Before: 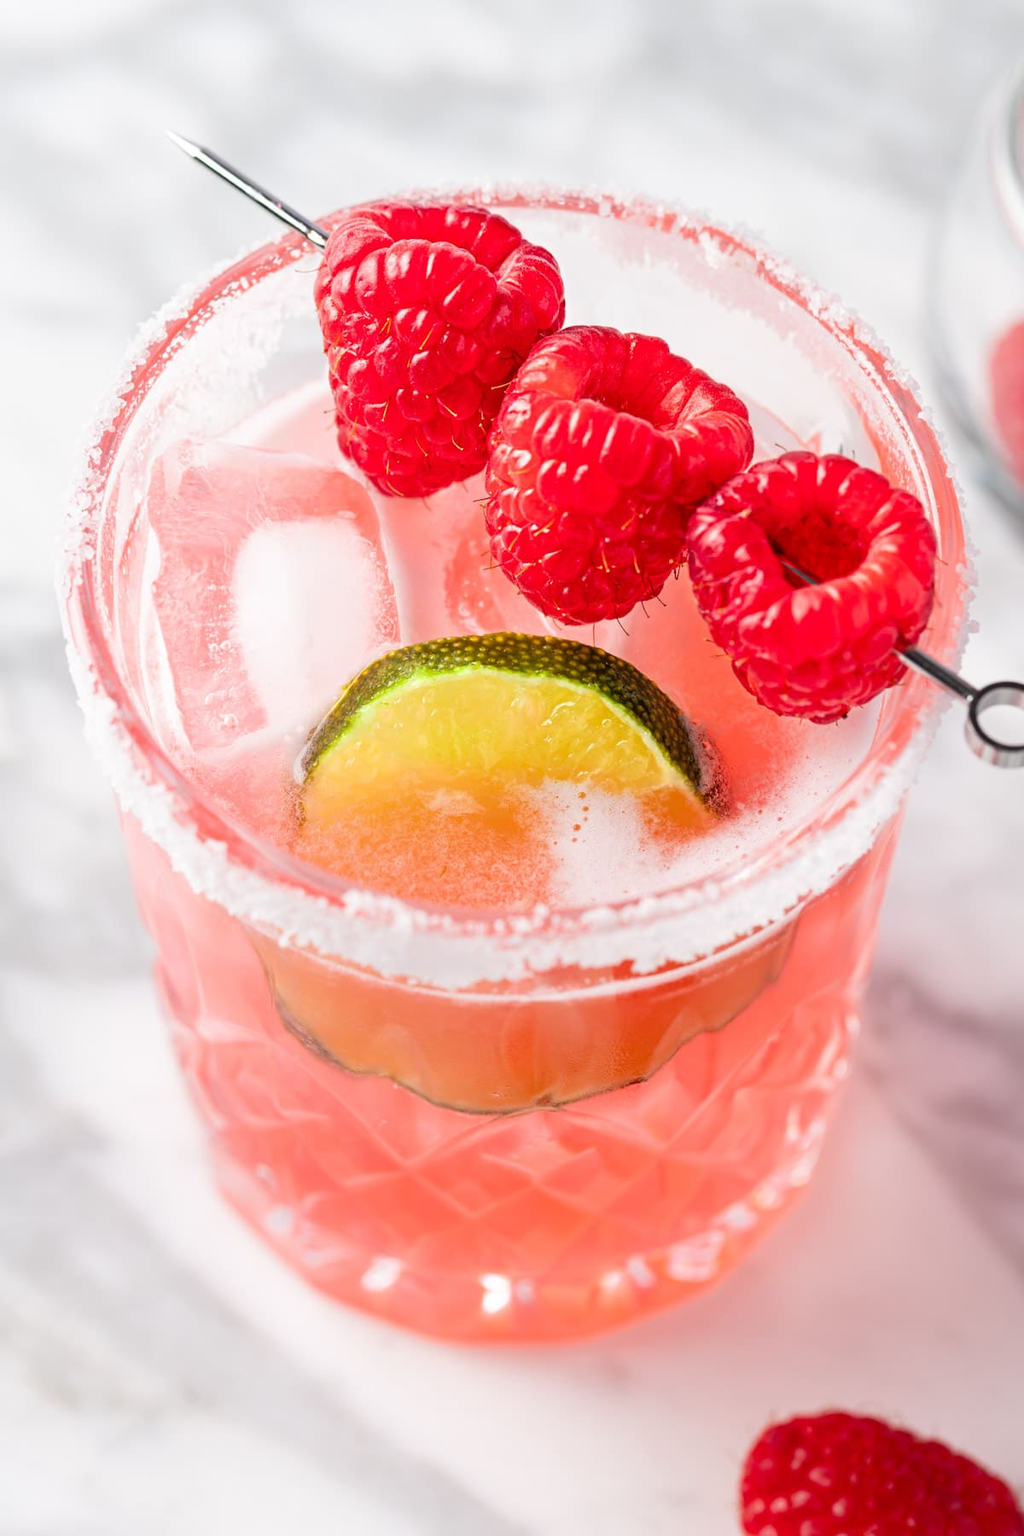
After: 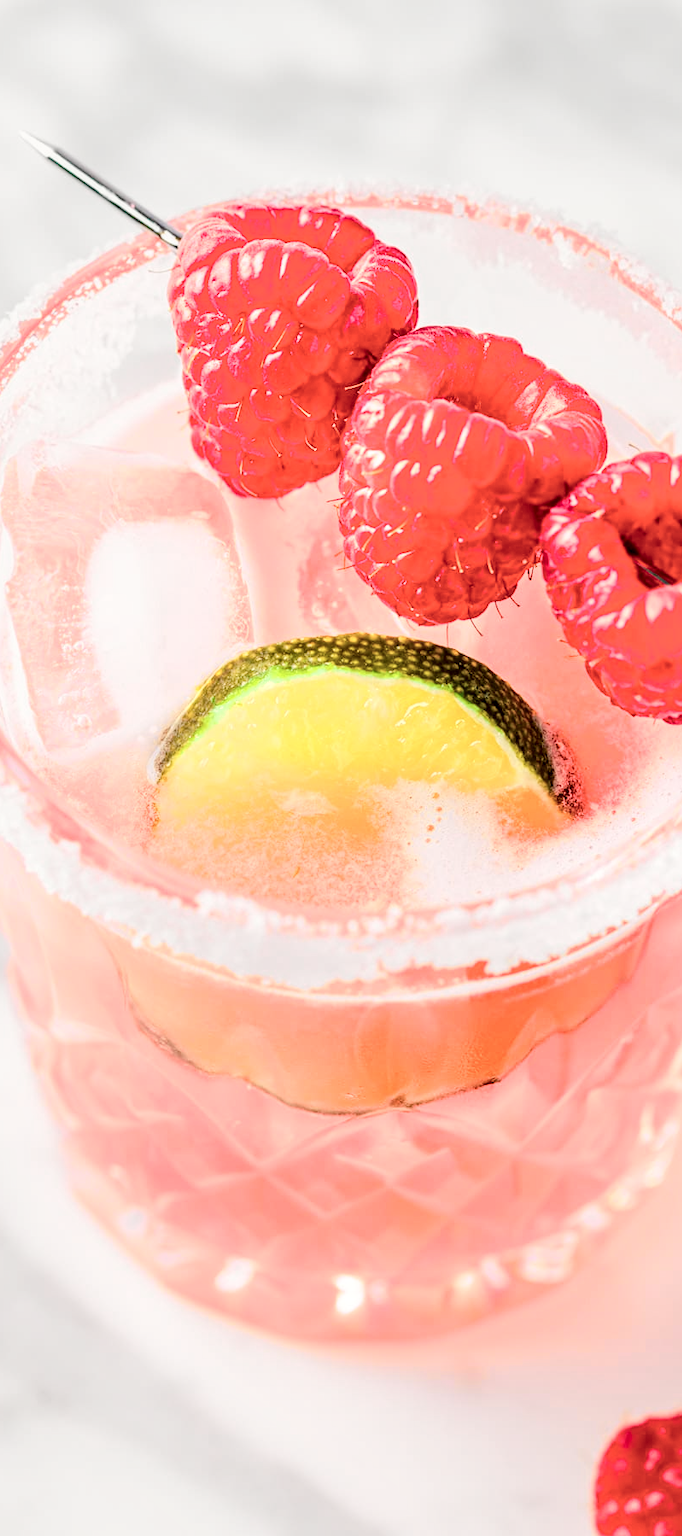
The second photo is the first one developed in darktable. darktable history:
tone curve: curves: ch0 [(0.014, 0) (0.13, 0.09) (0.227, 0.211) (0.346, 0.388) (0.499, 0.598) (0.662, 0.76) (0.795, 0.846) (1, 0.969)]; ch1 [(0, 0) (0.366, 0.367) (0.447, 0.417) (0.473, 0.484) (0.504, 0.502) (0.525, 0.518) (0.564, 0.548) (0.639, 0.643) (1, 1)]; ch2 [(0, 0) (0.333, 0.346) (0.375, 0.375) (0.424, 0.43) (0.476, 0.498) (0.496, 0.505) (0.517, 0.515) (0.542, 0.564) (0.583, 0.6) (0.64, 0.622) (0.723, 0.676) (1, 1)], color space Lab, independent channels, preserve colors none
color zones: curves: ch0 [(0, 0.558) (0.143, 0.559) (0.286, 0.529) (0.429, 0.505) (0.571, 0.5) (0.714, 0.5) (0.857, 0.5) (1, 0.558)]; ch1 [(0, 0.469) (0.01, 0.469) (0.12, 0.446) (0.248, 0.469) (0.5, 0.5) (0.748, 0.5) (0.99, 0.469) (1, 0.469)]
crop and rotate: left 14.374%, right 18.965%
local contrast: detail 130%
color balance rgb: linear chroma grading › shadows 19.745%, linear chroma grading › highlights 3.398%, linear chroma grading › mid-tones 10.312%, perceptual saturation grading › global saturation 20%, perceptual saturation grading › highlights -24.764%, perceptual saturation grading › shadows 24.689%, global vibrance 20%
